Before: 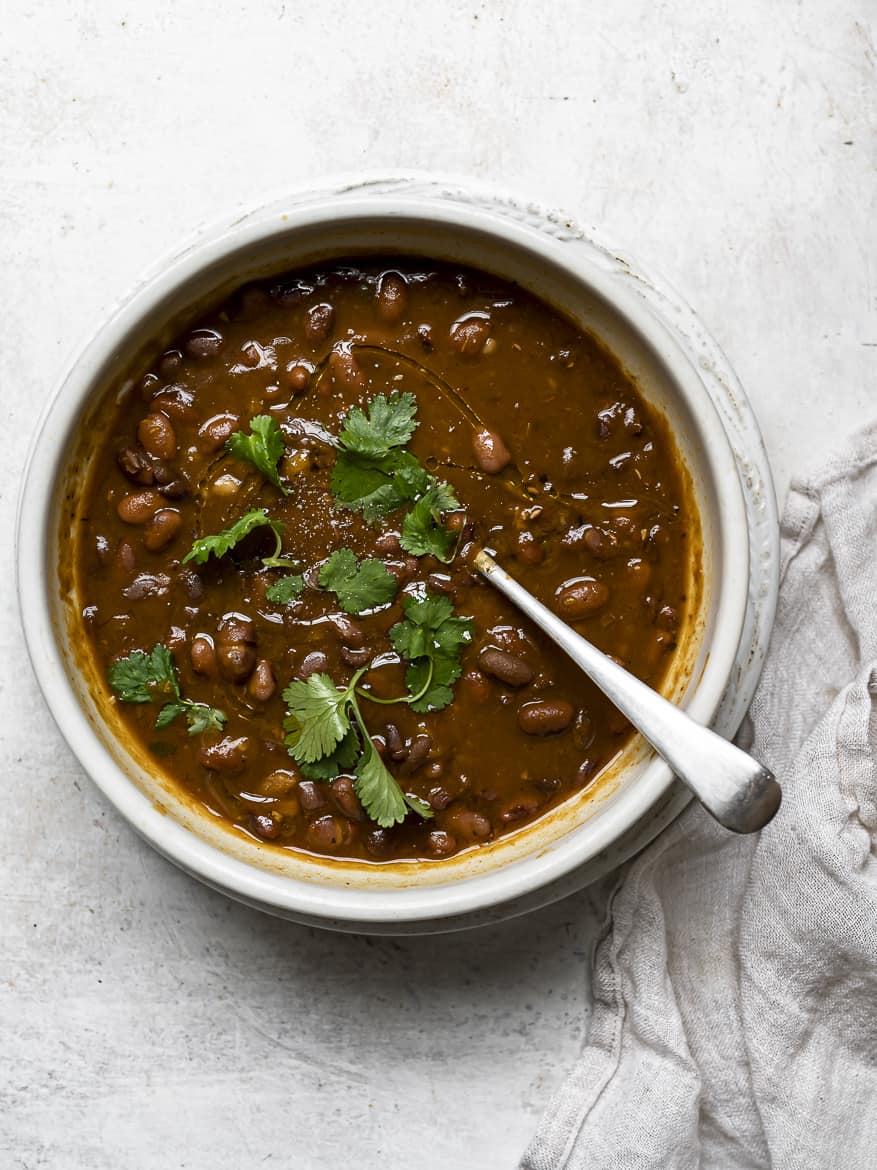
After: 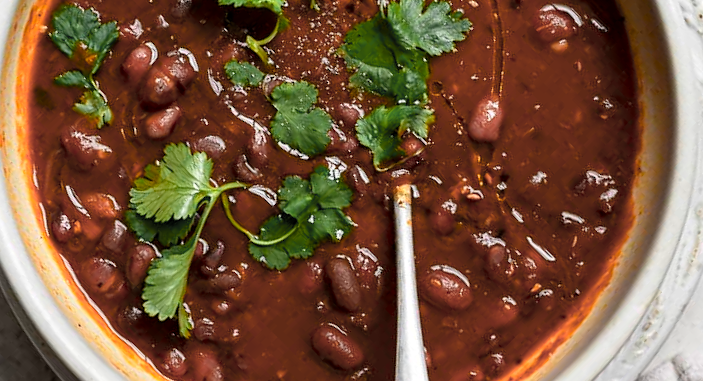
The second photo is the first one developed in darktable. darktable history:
crop and rotate: angle -45.05°, top 16.513%, right 0.796%, bottom 11.627%
color zones: curves: ch0 [(0.257, 0.558) (0.75, 0.565)]; ch1 [(0.004, 0.857) (0.14, 0.416) (0.257, 0.695) (0.442, 0.032) (0.736, 0.266) (0.891, 0.741)]; ch2 [(0, 0.623) (0.112, 0.436) (0.271, 0.474) (0.516, 0.64) (0.743, 0.286)]
